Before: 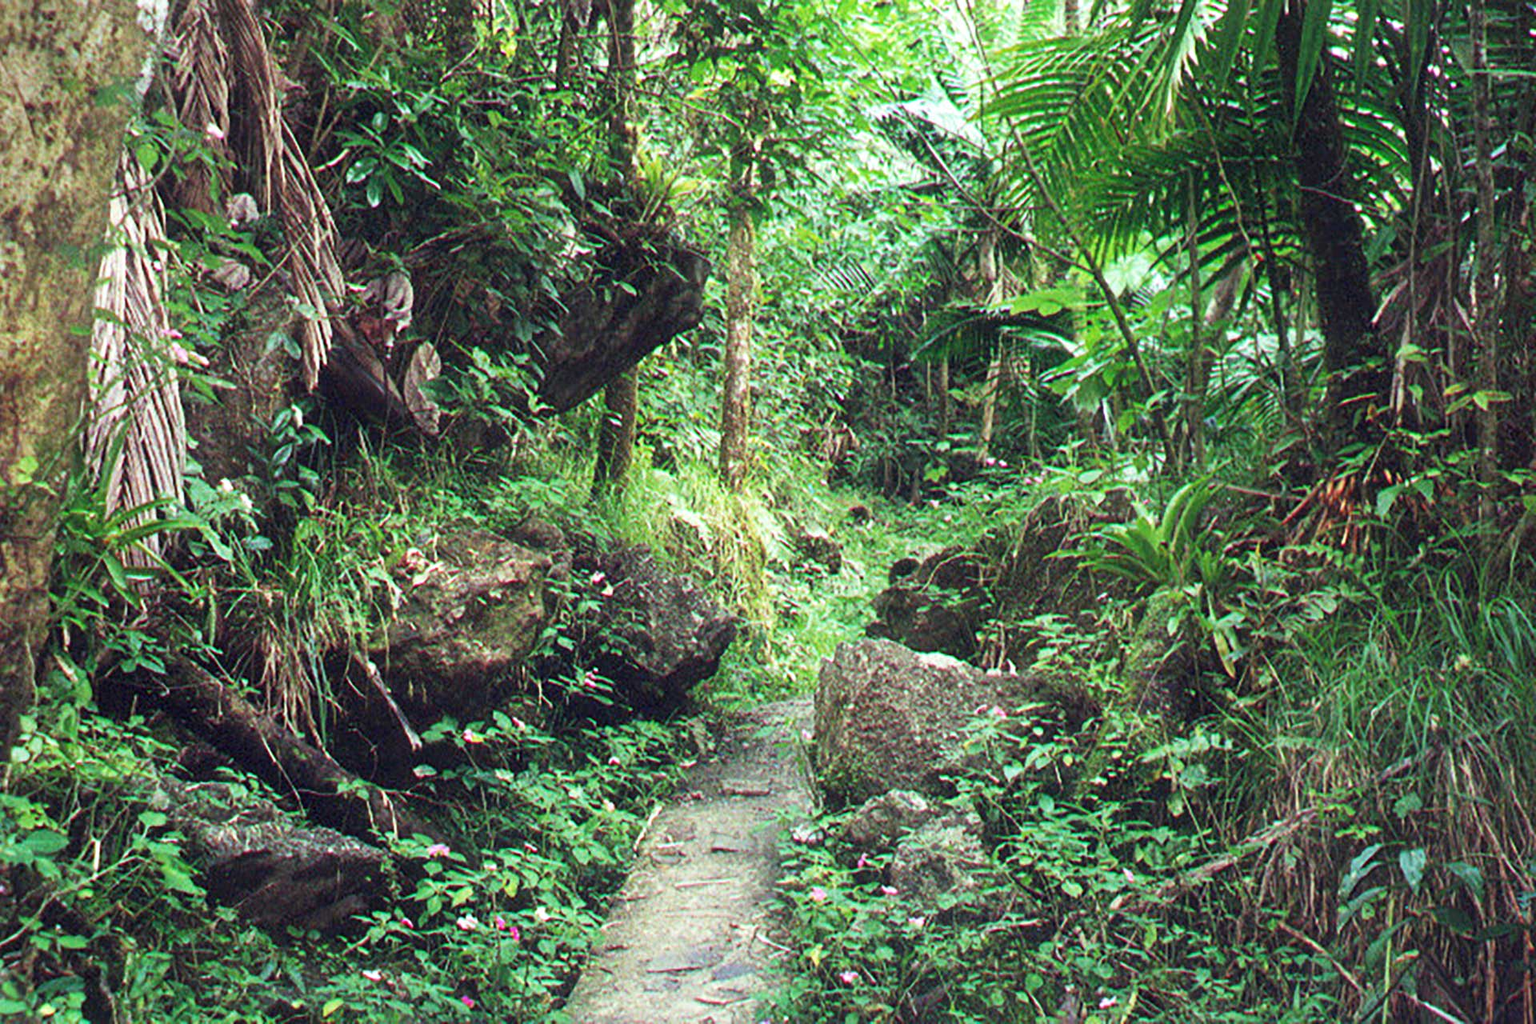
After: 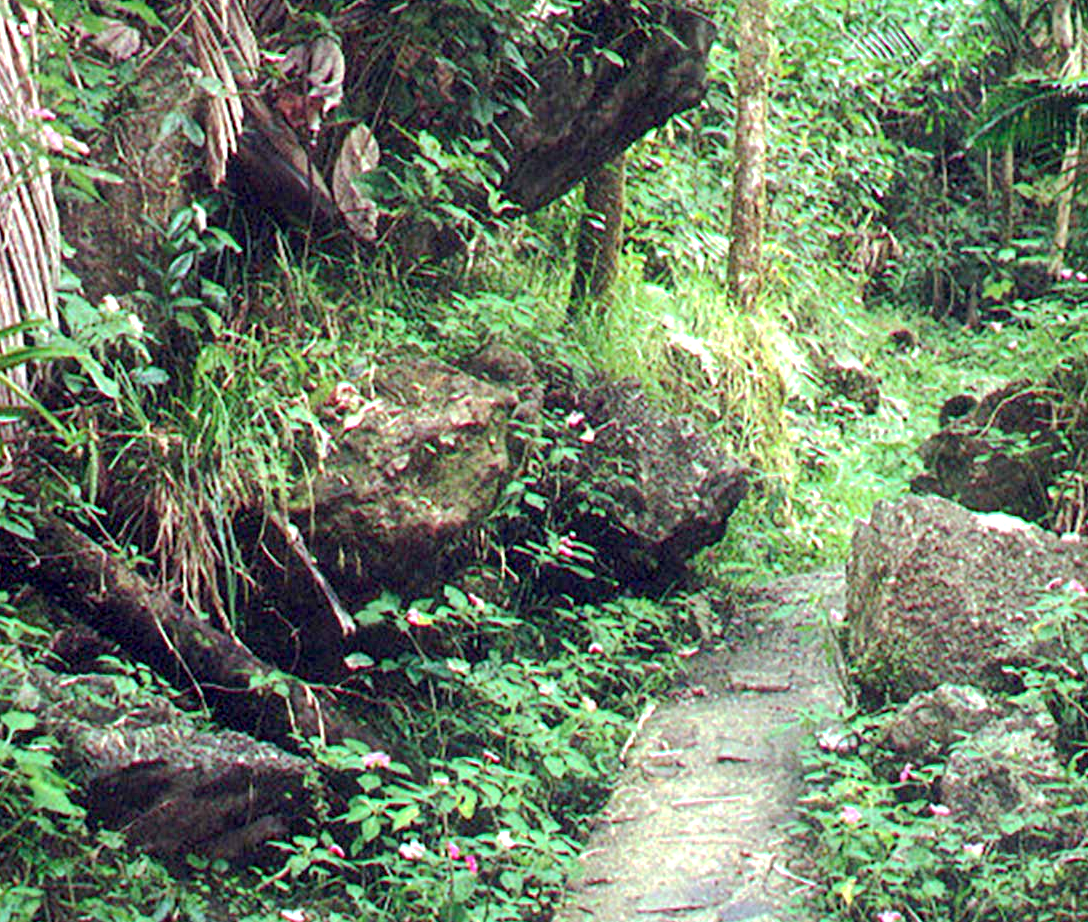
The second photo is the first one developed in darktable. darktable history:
exposure: black level correction 0.005, exposure 0.412 EV, compensate highlight preservation false
crop: left 9%, top 23.731%, right 34.33%, bottom 4.181%
base curve: curves: ch0 [(0, 0) (0.235, 0.266) (0.503, 0.496) (0.786, 0.72) (1, 1)], preserve colors none
